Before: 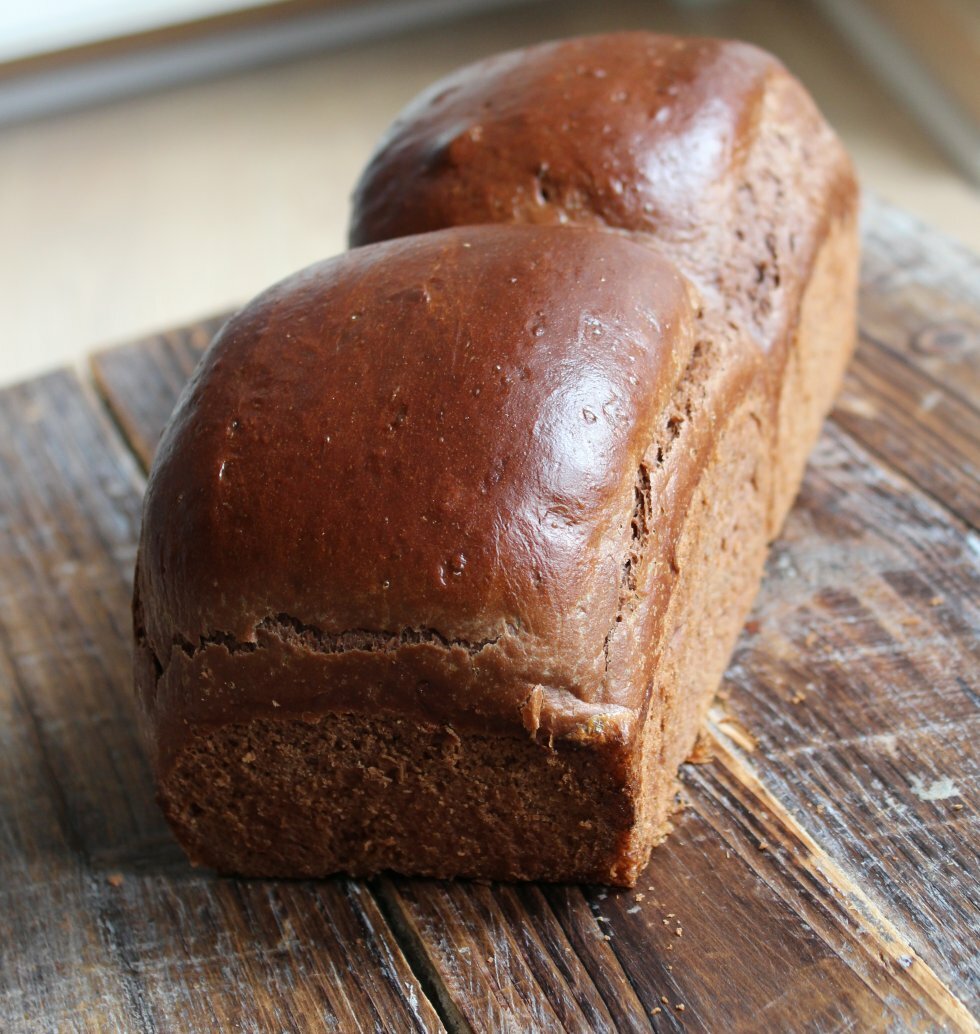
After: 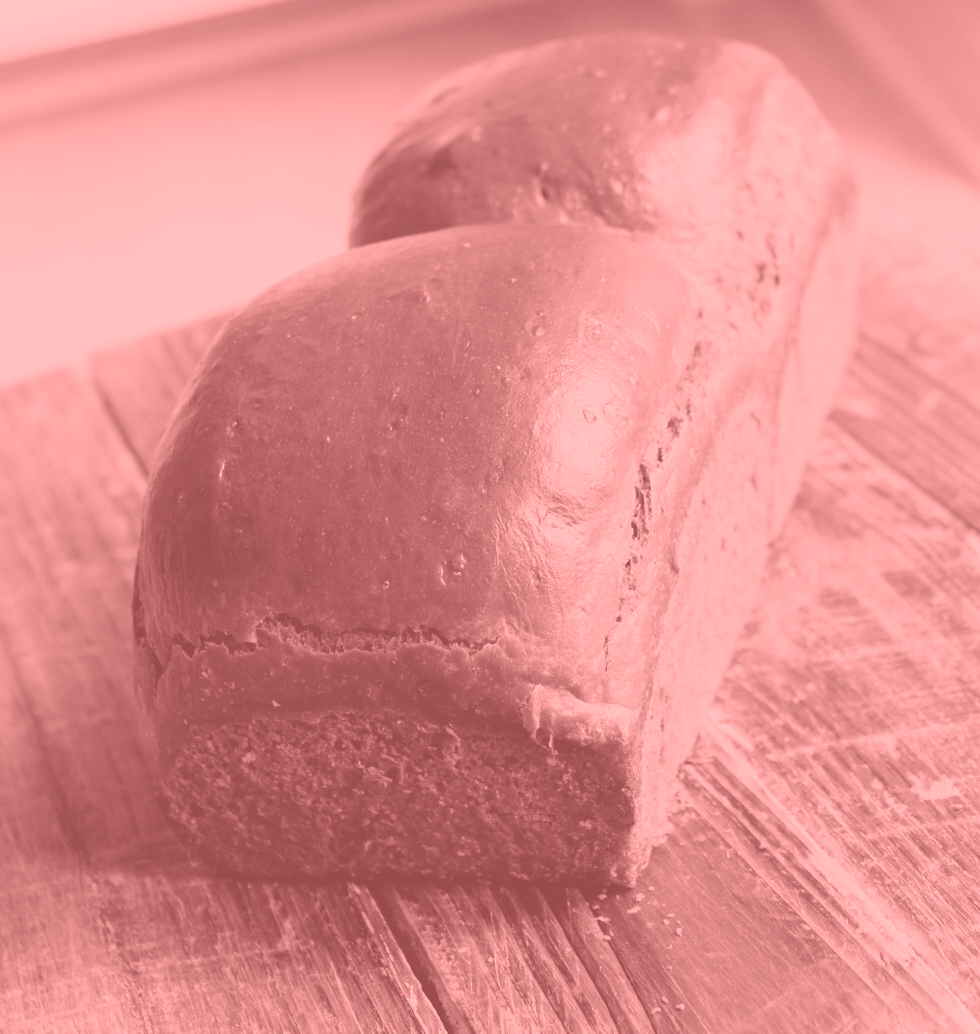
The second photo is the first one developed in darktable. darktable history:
white balance: red 0.978, blue 0.999
filmic rgb: hardness 4.17
exposure: black level correction 0.001, exposure 0.5 EV, compensate exposure bias true, compensate highlight preservation false
colorize: saturation 51%, source mix 50.67%, lightness 50.67%
